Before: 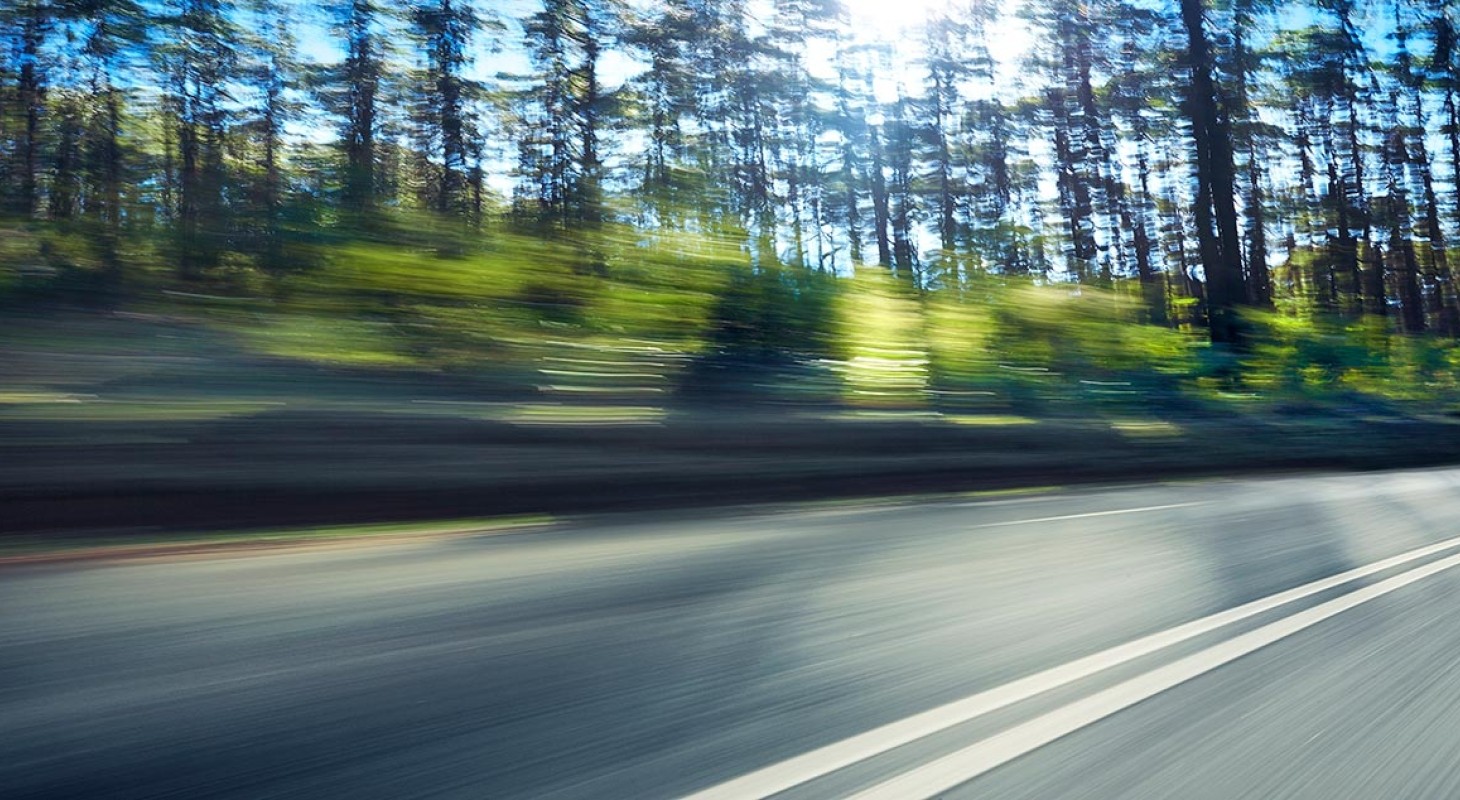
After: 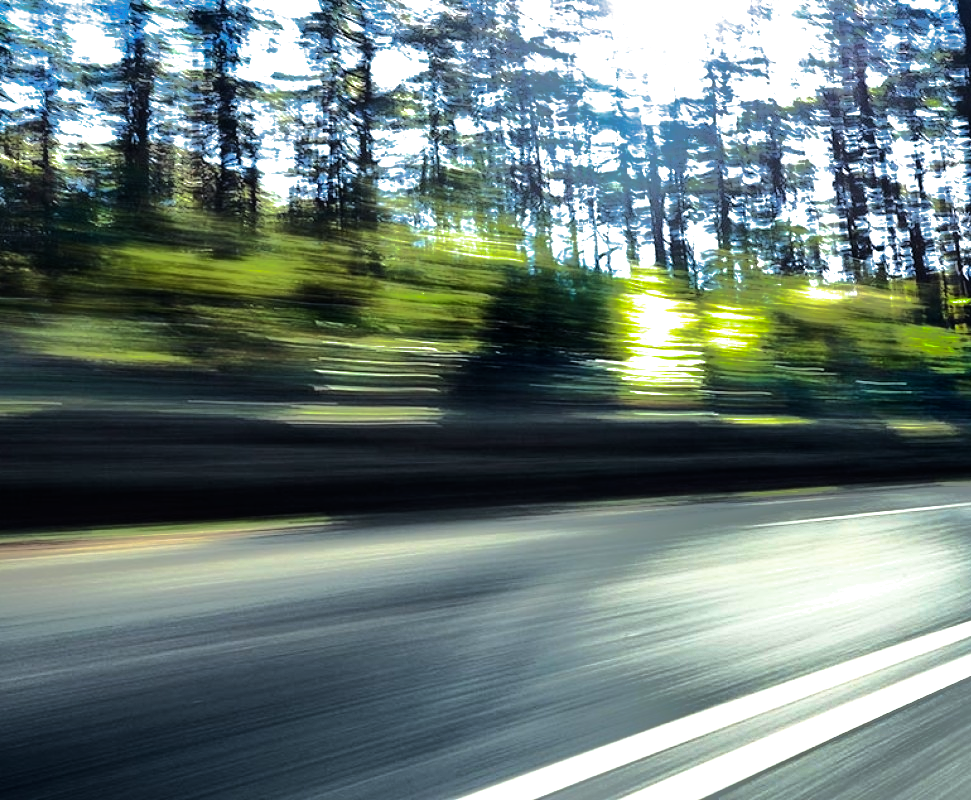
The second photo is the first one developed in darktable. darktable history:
filmic rgb: black relative exposure -8.02 EV, white relative exposure 2.36 EV, hardness 6.59
tone equalizer: -8 EV -0.77 EV, -7 EV -0.669 EV, -6 EV -0.561 EV, -5 EV -0.376 EV, -3 EV 0.393 EV, -2 EV 0.6 EV, -1 EV 0.7 EV, +0 EV 0.76 EV, edges refinement/feathering 500, mask exposure compensation -1.57 EV, preserve details no
shadows and highlights: shadows -18.6, highlights -73.58
crop and rotate: left 15.385%, right 18.048%
